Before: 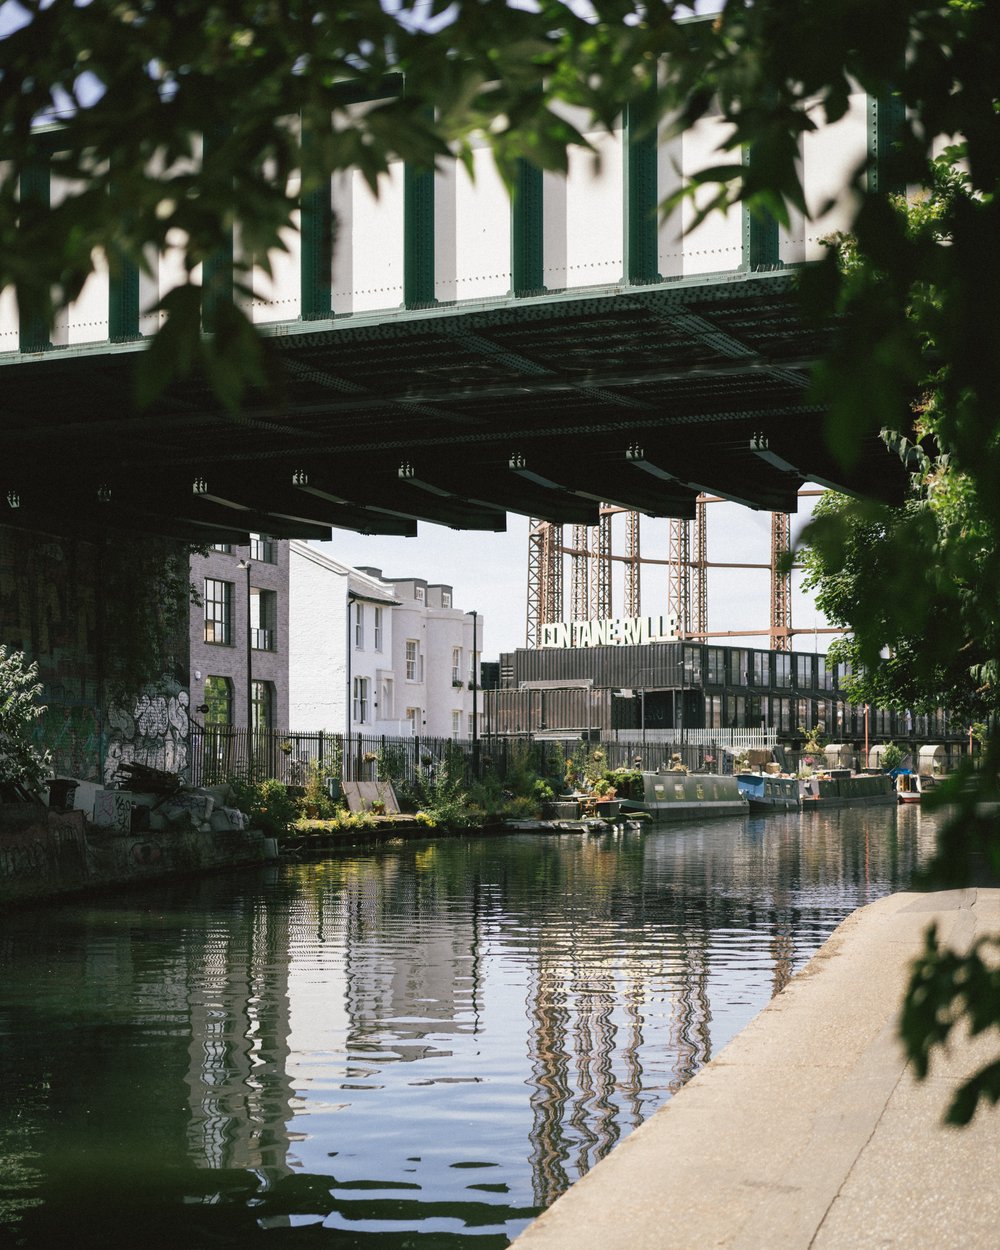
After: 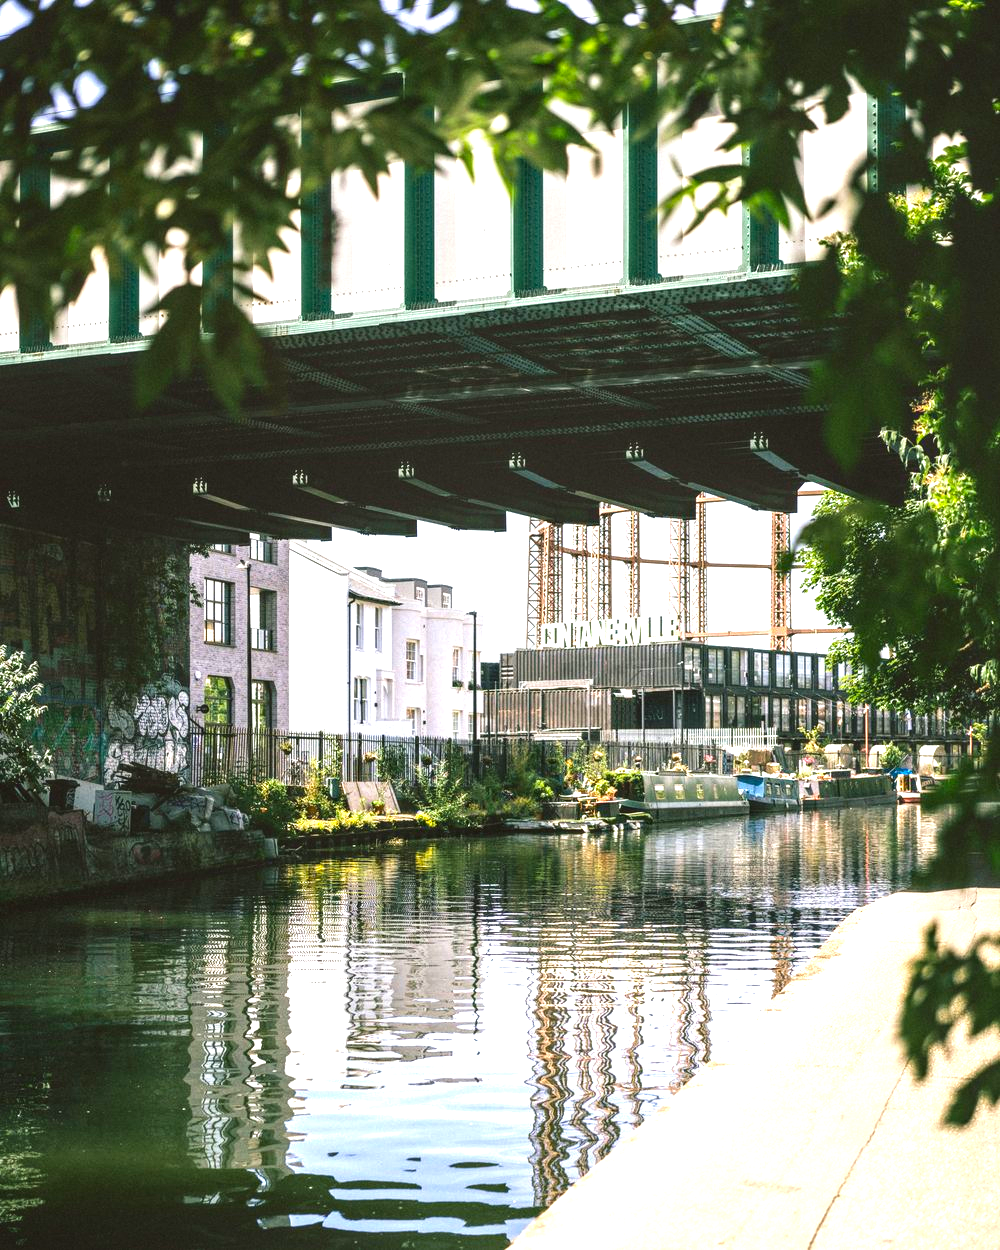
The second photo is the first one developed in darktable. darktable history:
exposure: black level correction 0, exposure 1.199 EV, compensate highlight preservation false
tone curve: curves: ch0 [(0, 0.032) (0.181, 0.156) (0.751, 0.762) (1, 1)], color space Lab, independent channels, preserve colors none
color balance rgb: shadows lift › hue 85.82°, perceptual saturation grading › global saturation 25.741%
velvia: strength 16.4%
local contrast: detail 130%
